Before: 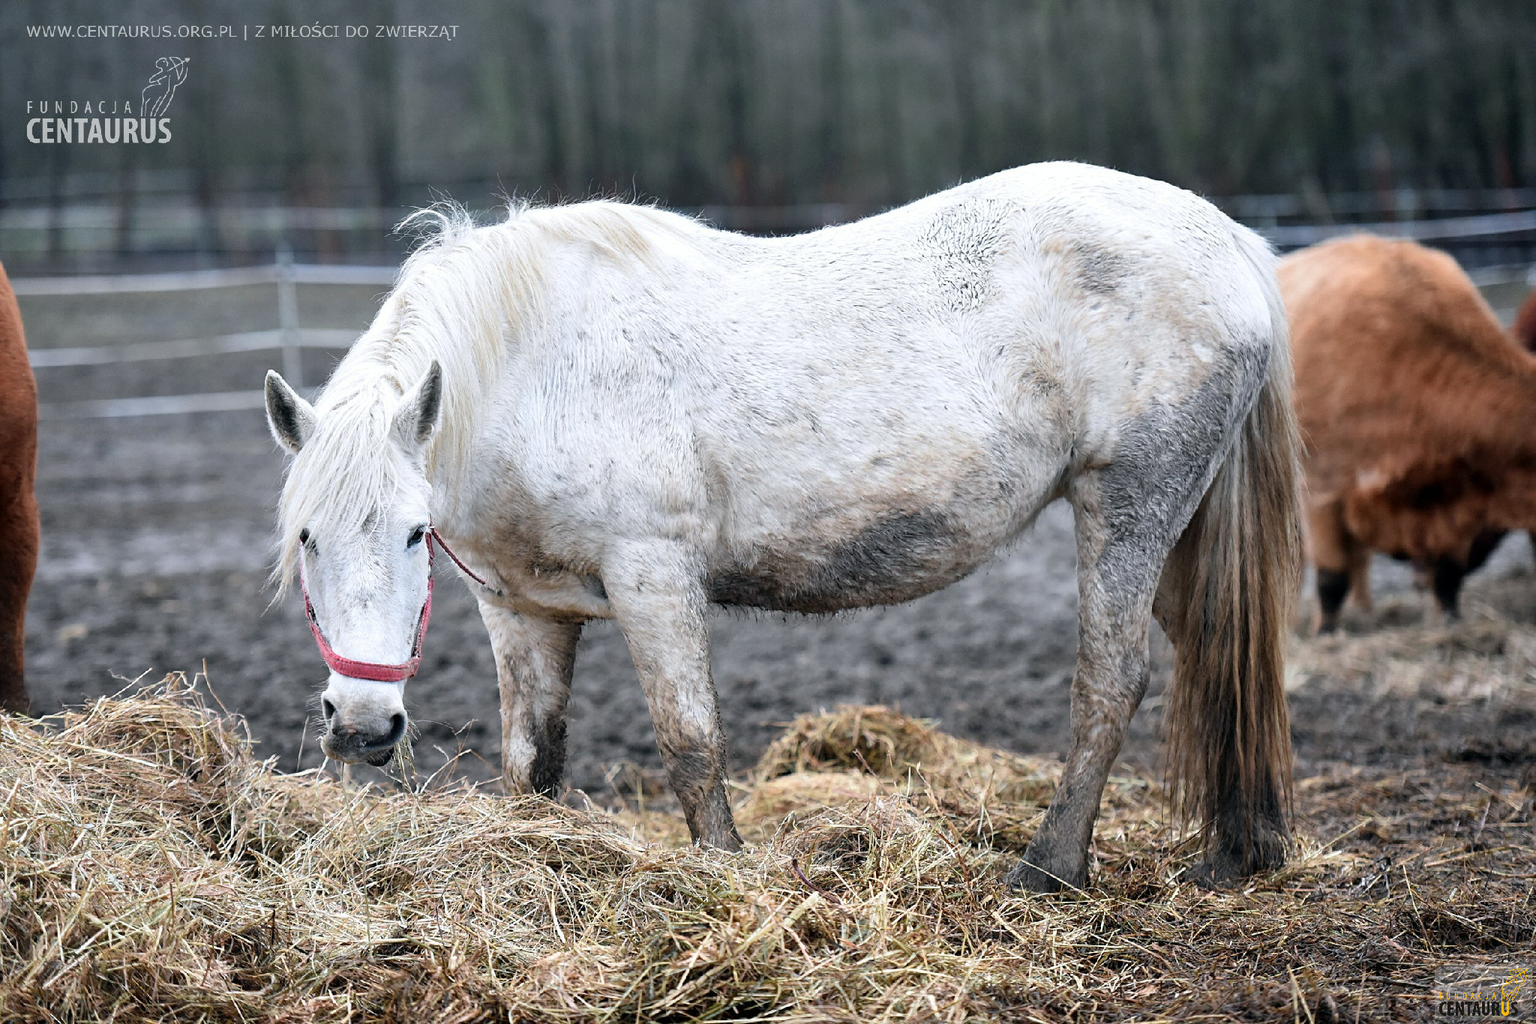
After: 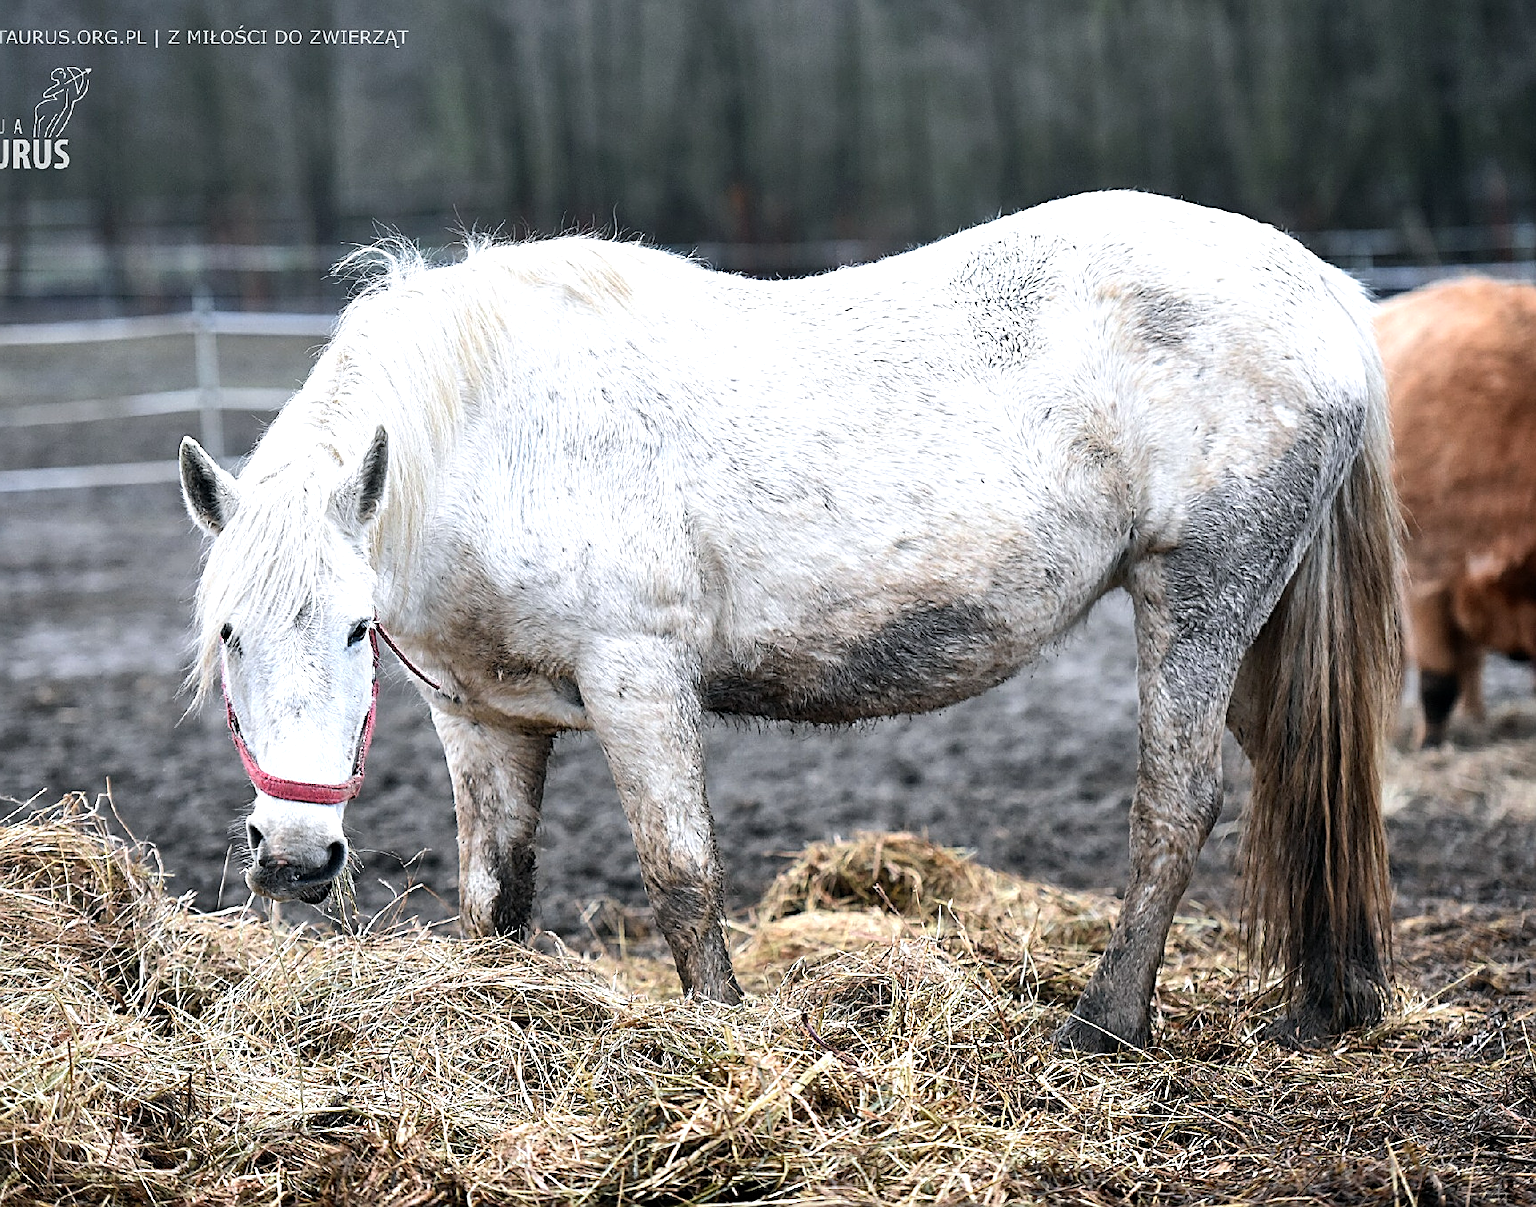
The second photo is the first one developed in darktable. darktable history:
tone equalizer: -8 EV -0.394 EV, -7 EV -0.411 EV, -6 EV -0.297 EV, -5 EV -0.227 EV, -3 EV 0.196 EV, -2 EV 0.346 EV, -1 EV 0.409 EV, +0 EV 0.44 EV, edges refinement/feathering 500, mask exposure compensation -1.57 EV, preserve details no
sharpen: on, module defaults
crop: left 7.333%, right 7.806%
